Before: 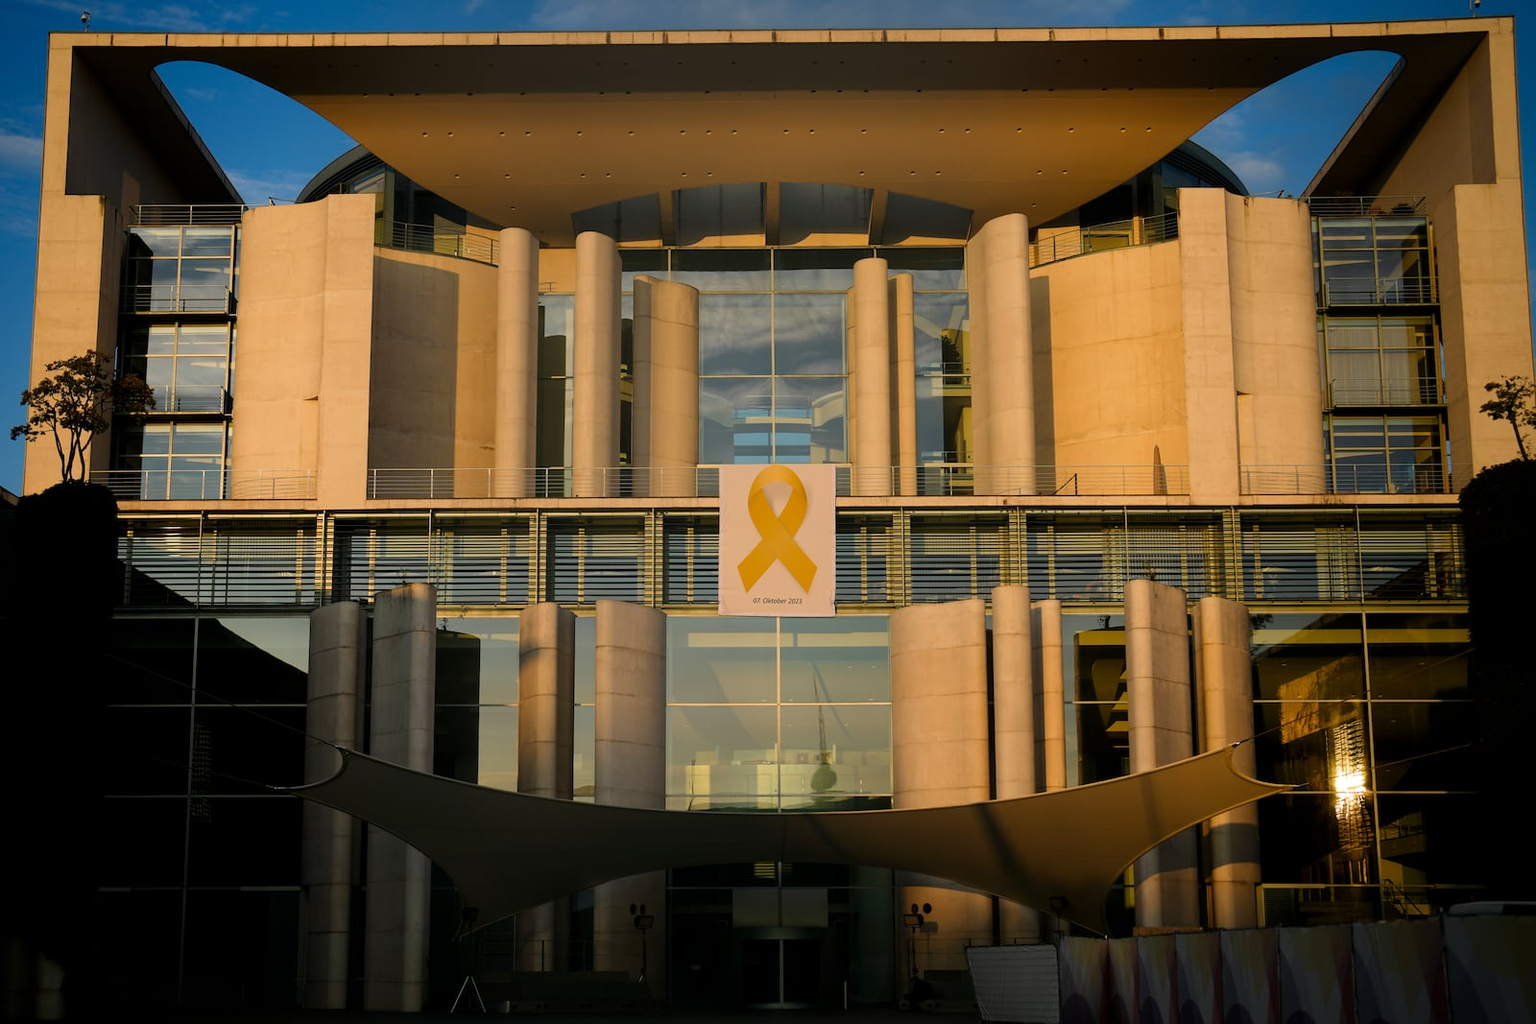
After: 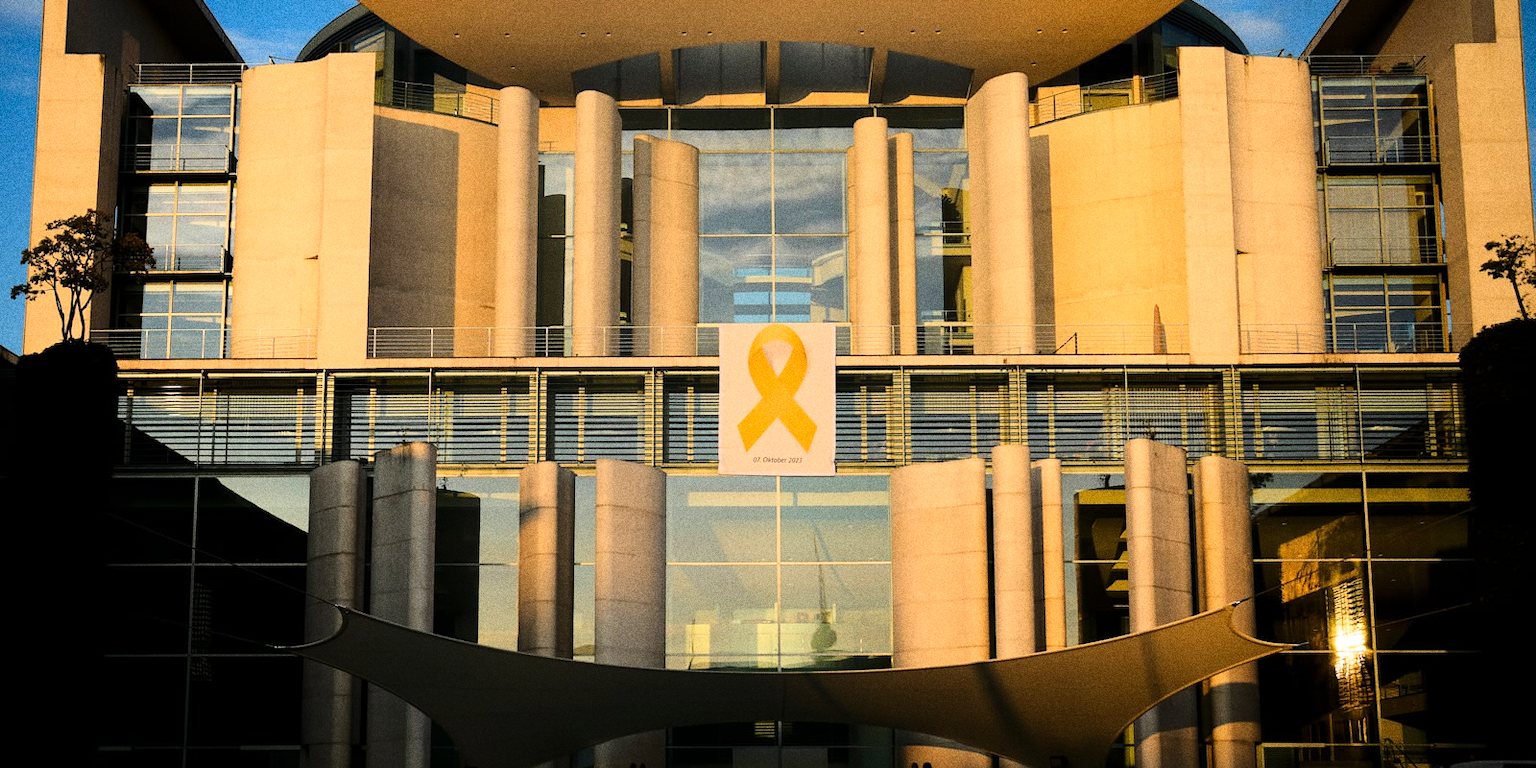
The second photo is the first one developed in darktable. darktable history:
grain: coarseness 0.09 ISO, strength 40%
base curve: curves: ch0 [(0, 0) (0.028, 0.03) (0.121, 0.232) (0.46, 0.748) (0.859, 0.968) (1, 1)]
crop: top 13.819%, bottom 11.169%
